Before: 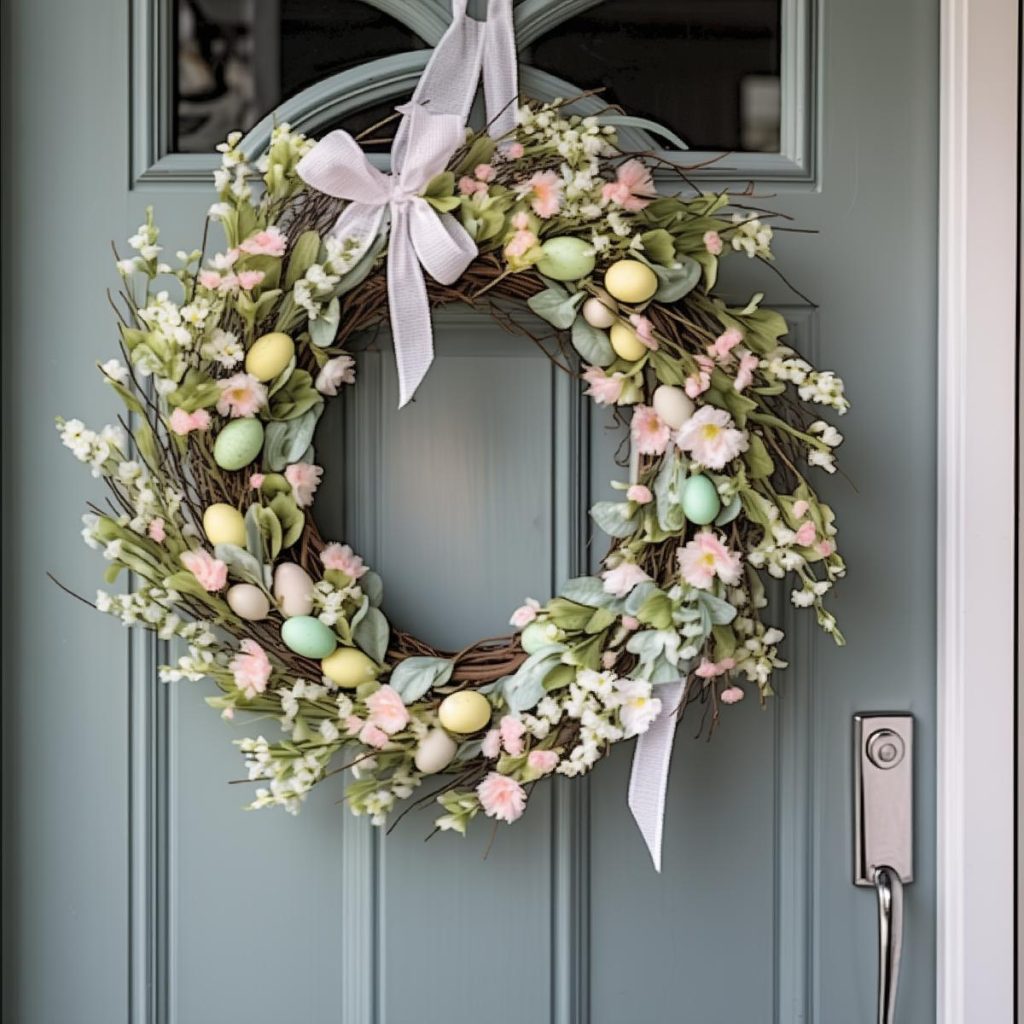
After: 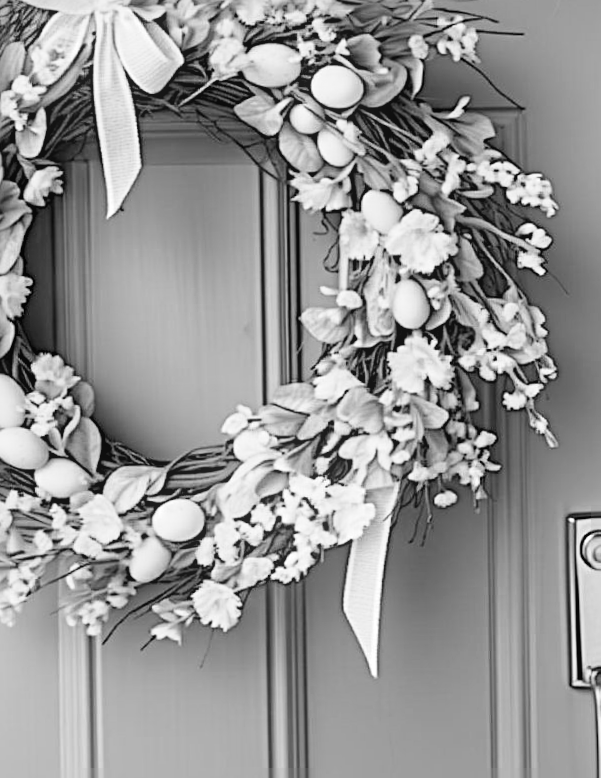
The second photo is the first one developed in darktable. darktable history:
bloom: size 9%, threshold 100%, strength 7%
sharpen: radius 4
monochrome: a 2.21, b -1.33, size 2.2
tone curve: curves: ch0 [(0, 0.012) (0.093, 0.11) (0.345, 0.425) (0.457, 0.562) (0.628, 0.738) (0.839, 0.909) (0.998, 0.978)]; ch1 [(0, 0) (0.437, 0.408) (0.472, 0.47) (0.502, 0.497) (0.527, 0.523) (0.568, 0.577) (0.62, 0.66) (0.669, 0.748) (0.859, 0.899) (1, 1)]; ch2 [(0, 0) (0.33, 0.301) (0.421, 0.443) (0.473, 0.498) (0.509, 0.502) (0.535, 0.545) (0.549, 0.576) (0.644, 0.703) (1, 1)], color space Lab, independent channels, preserve colors none
crop and rotate: left 28.256%, top 17.734%, right 12.656%, bottom 3.573%
rotate and perspective: rotation -1°, crop left 0.011, crop right 0.989, crop top 0.025, crop bottom 0.975
